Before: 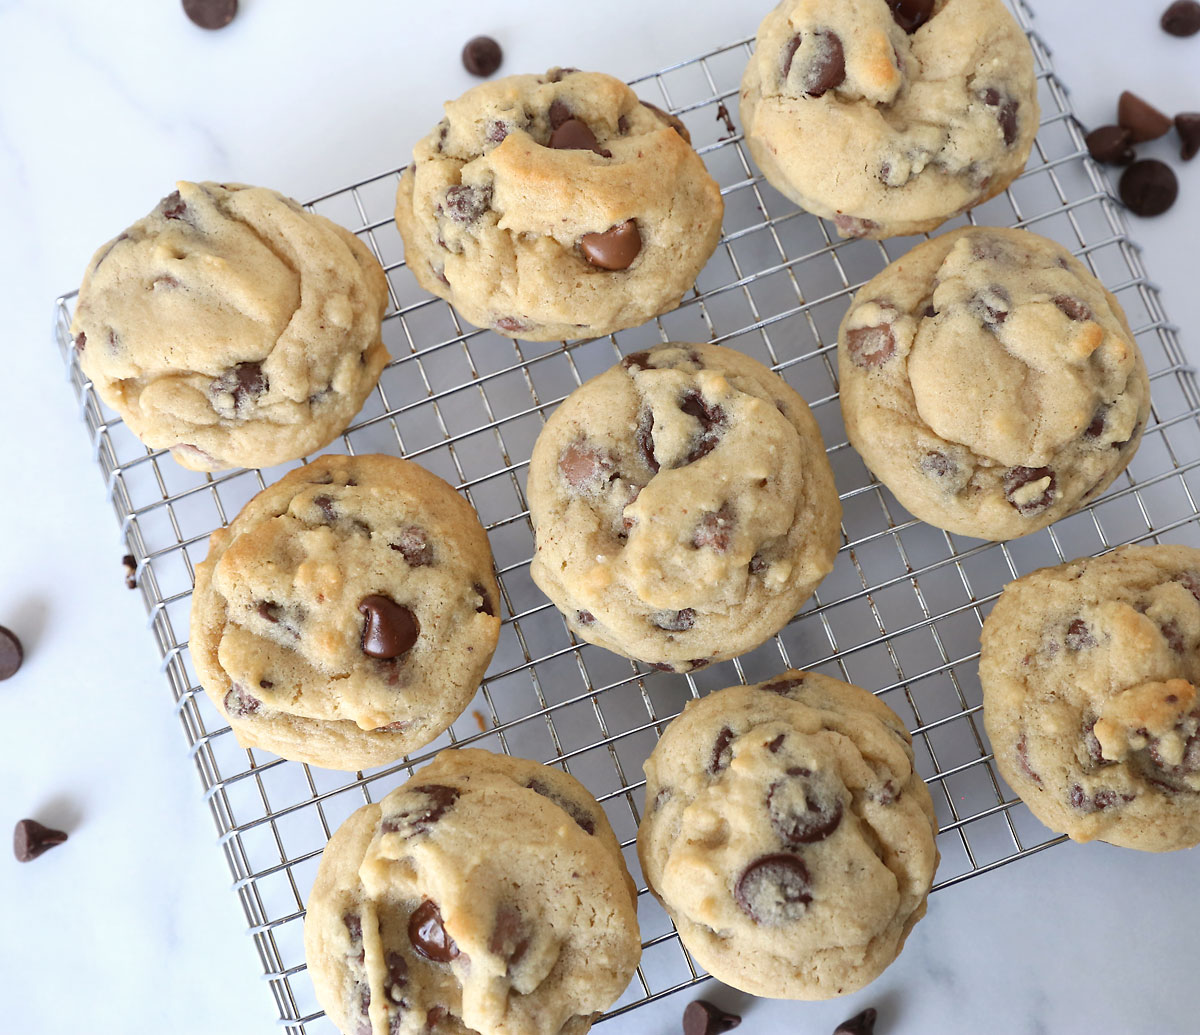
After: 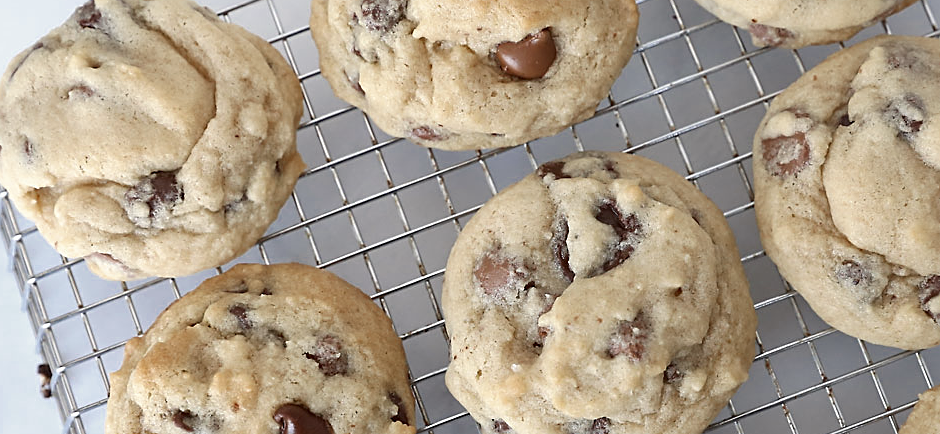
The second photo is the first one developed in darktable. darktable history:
color zones: curves: ch0 [(0, 0.5) (0.125, 0.4) (0.25, 0.5) (0.375, 0.4) (0.5, 0.4) (0.625, 0.35) (0.75, 0.35) (0.875, 0.5)]; ch1 [(0, 0.35) (0.125, 0.45) (0.25, 0.35) (0.375, 0.35) (0.5, 0.35) (0.625, 0.35) (0.75, 0.45) (0.875, 0.35)]; ch2 [(0, 0.6) (0.125, 0.5) (0.25, 0.5) (0.375, 0.6) (0.5, 0.6) (0.625, 0.5) (0.75, 0.5) (0.875, 0.5)]
sharpen: on, module defaults
crop: left 7.094%, top 18.543%, right 14.504%, bottom 39.475%
